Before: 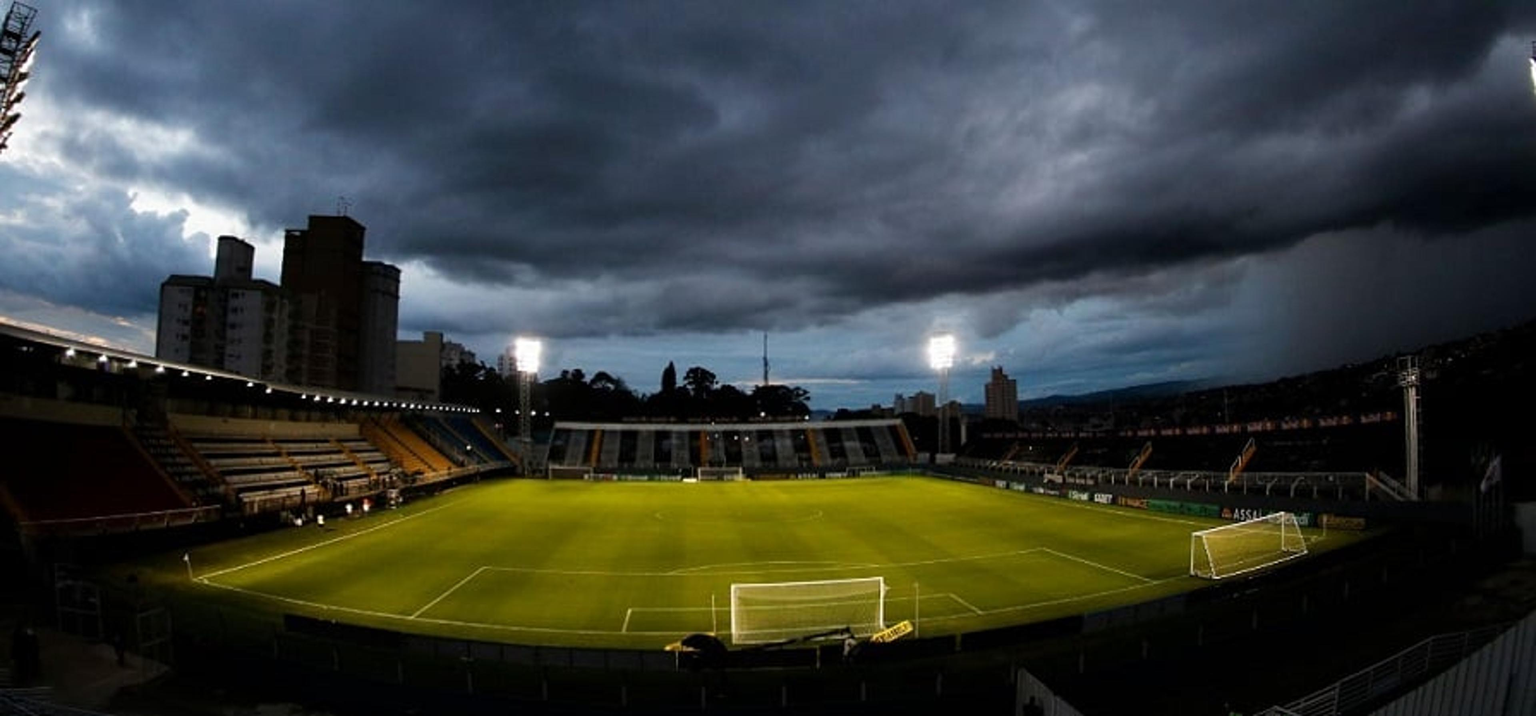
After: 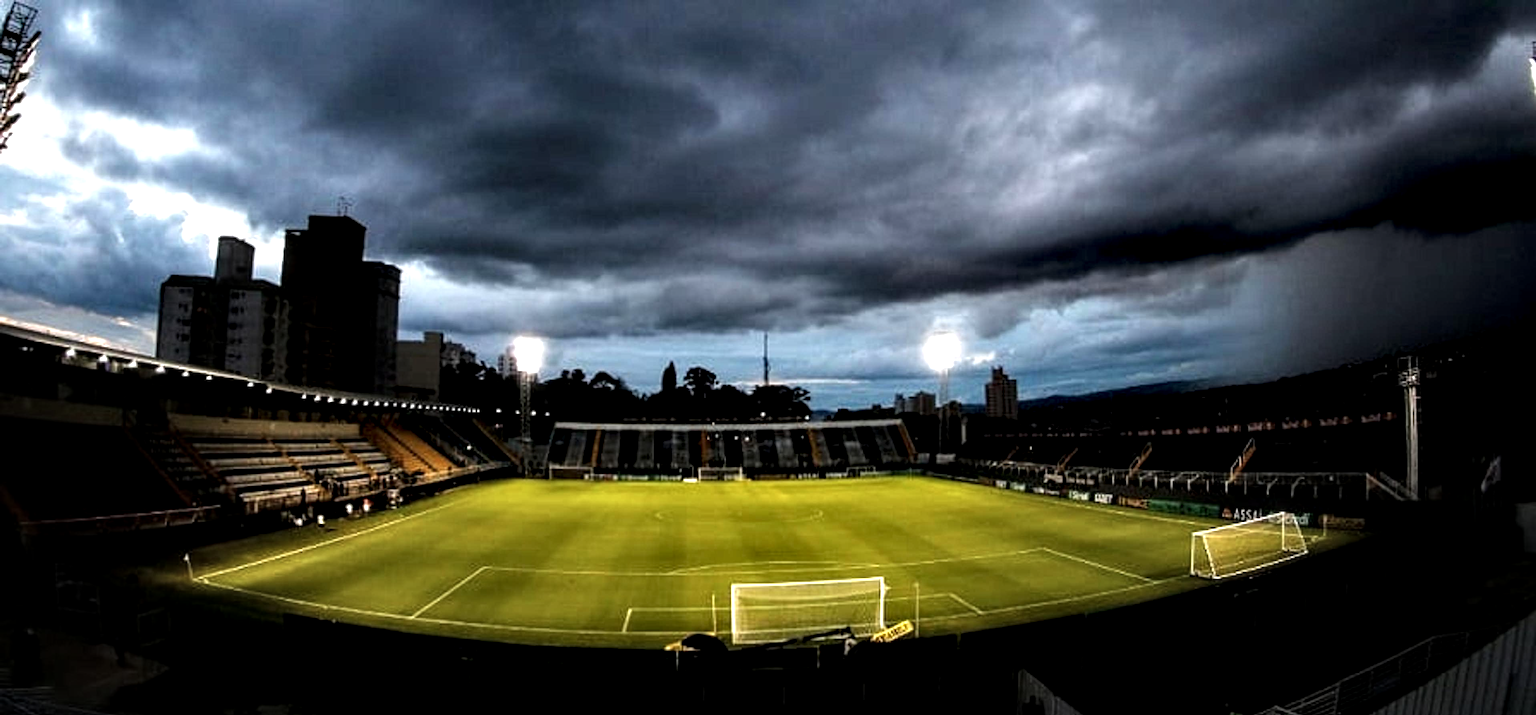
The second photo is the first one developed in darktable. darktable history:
local contrast: highlights 60%, shadows 59%, detail 160%
tone equalizer: -8 EV -0.713 EV, -7 EV -0.709 EV, -6 EV -0.634 EV, -5 EV -0.398 EV, -3 EV 0.394 EV, -2 EV 0.6 EV, -1 EV 0.68 EV, +0 EV 0.727 EV
